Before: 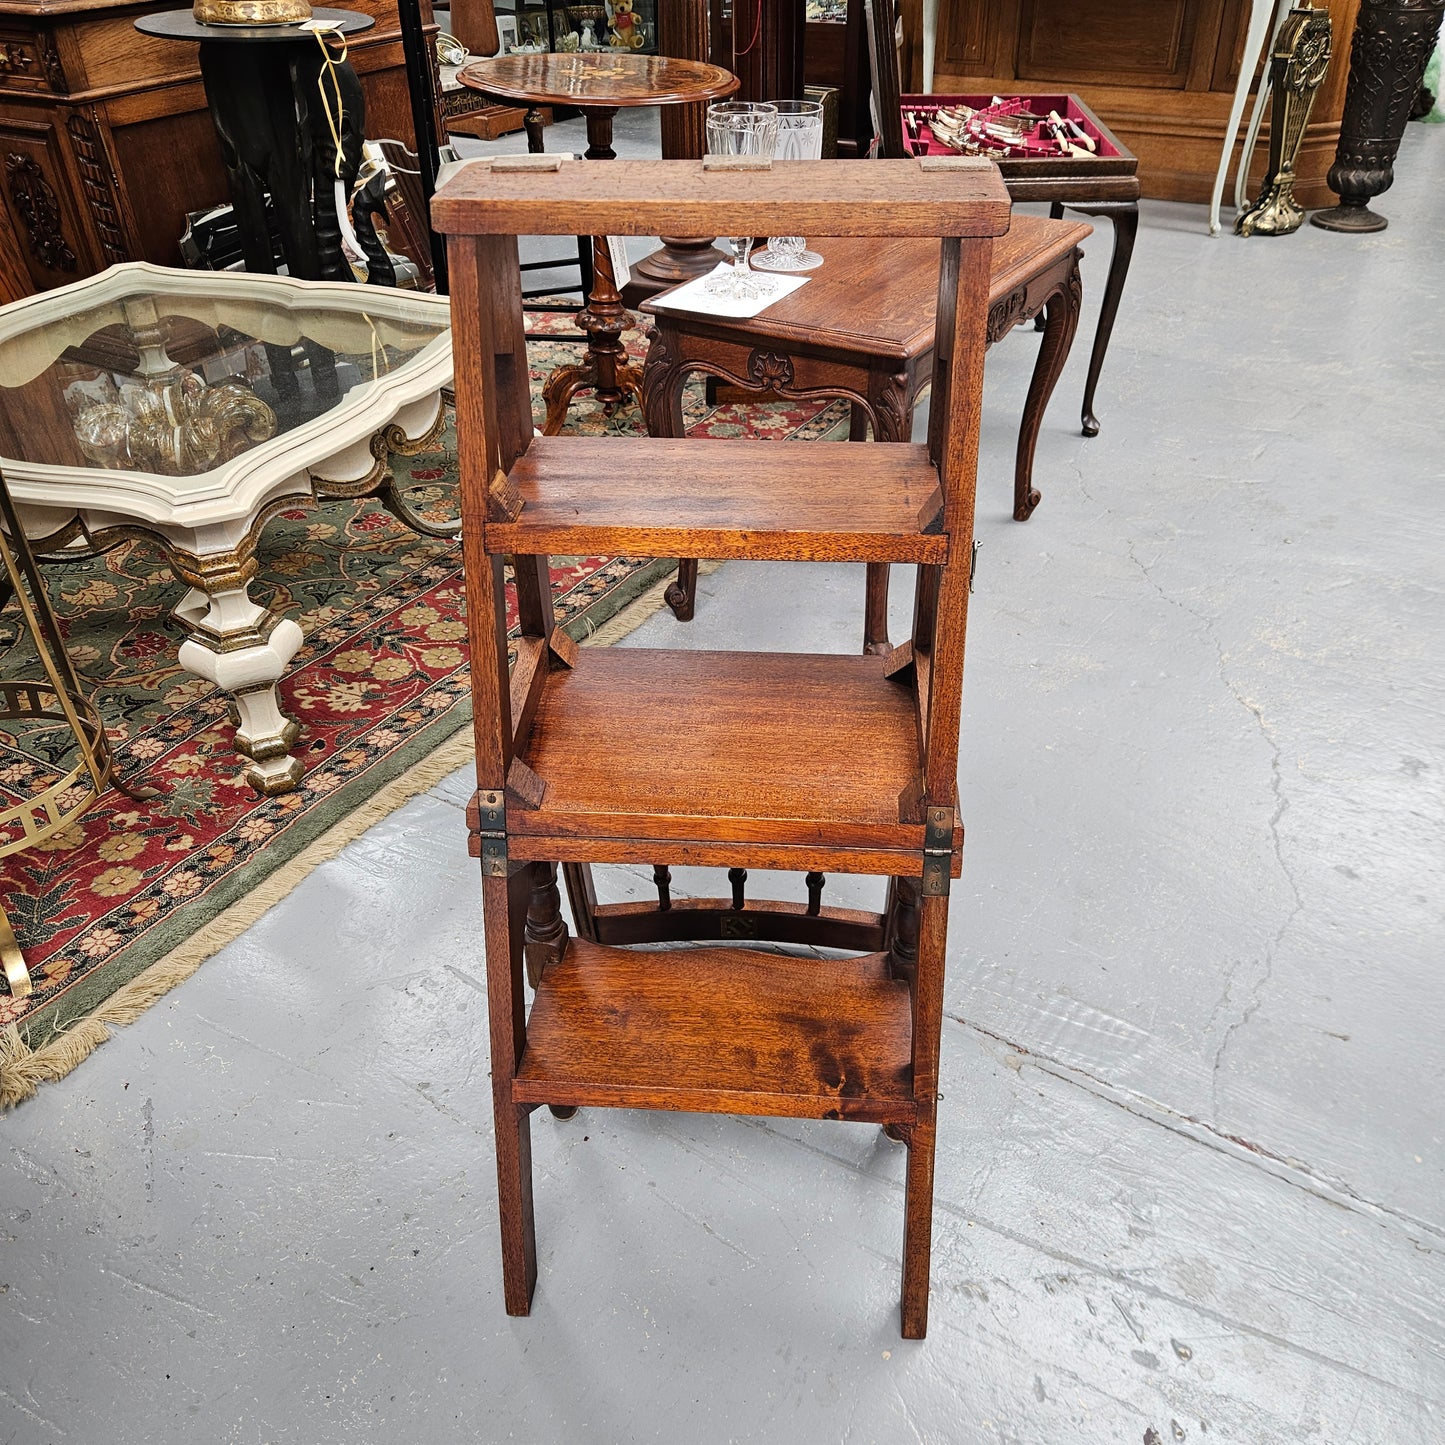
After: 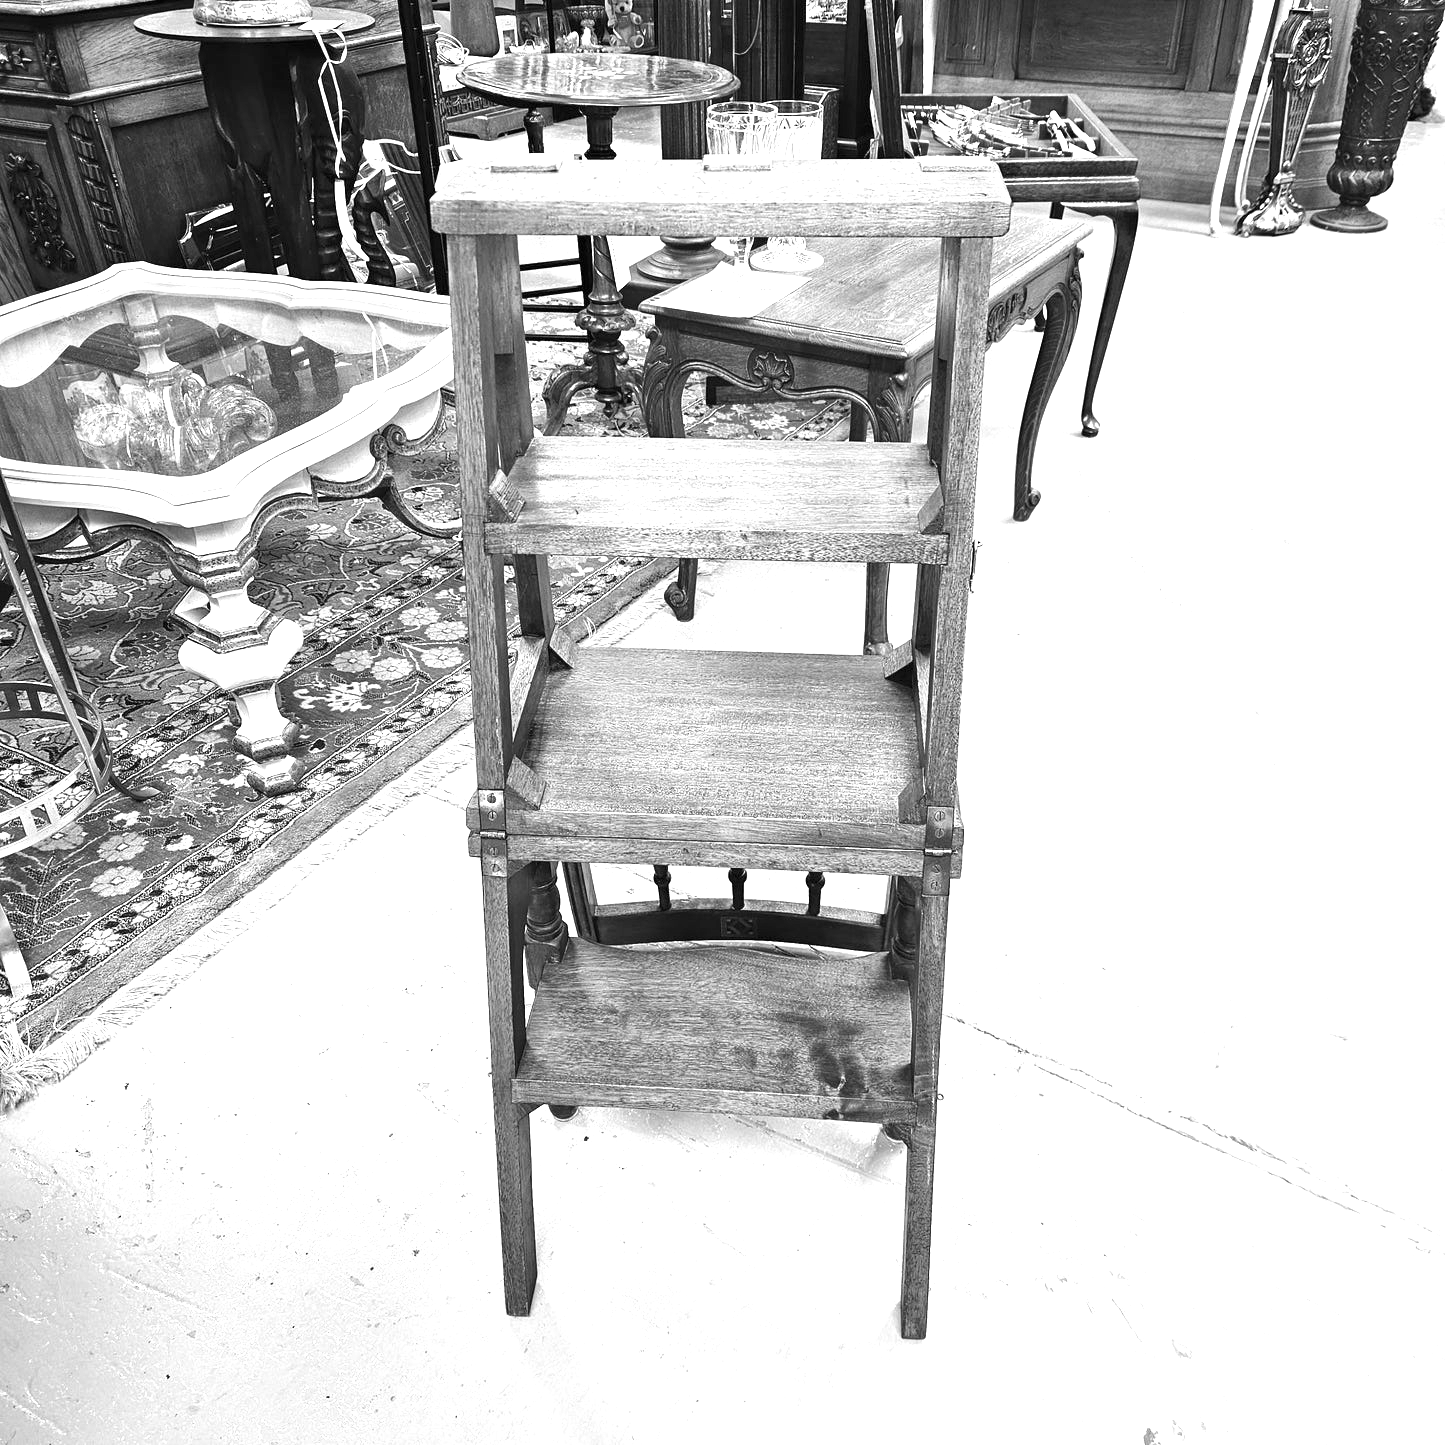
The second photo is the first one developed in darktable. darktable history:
monochrome: on, module defaults
exposure: black level correction 0, exposure 1.45 EV, compensate exposure bias true, compensate highlight preservation false
